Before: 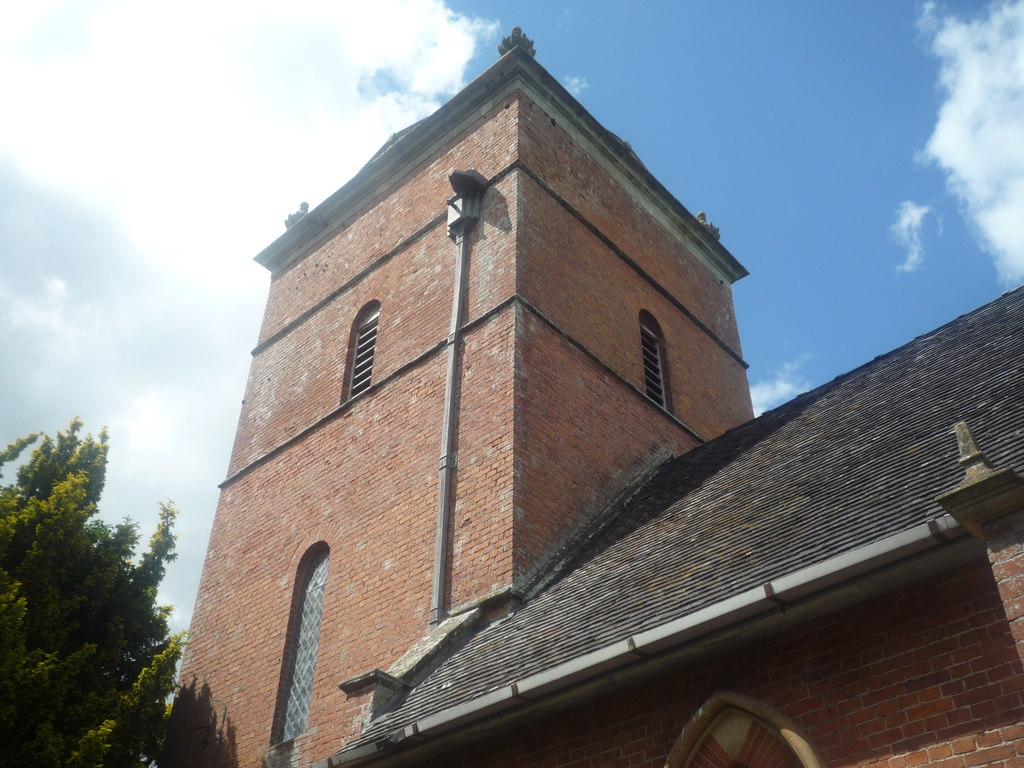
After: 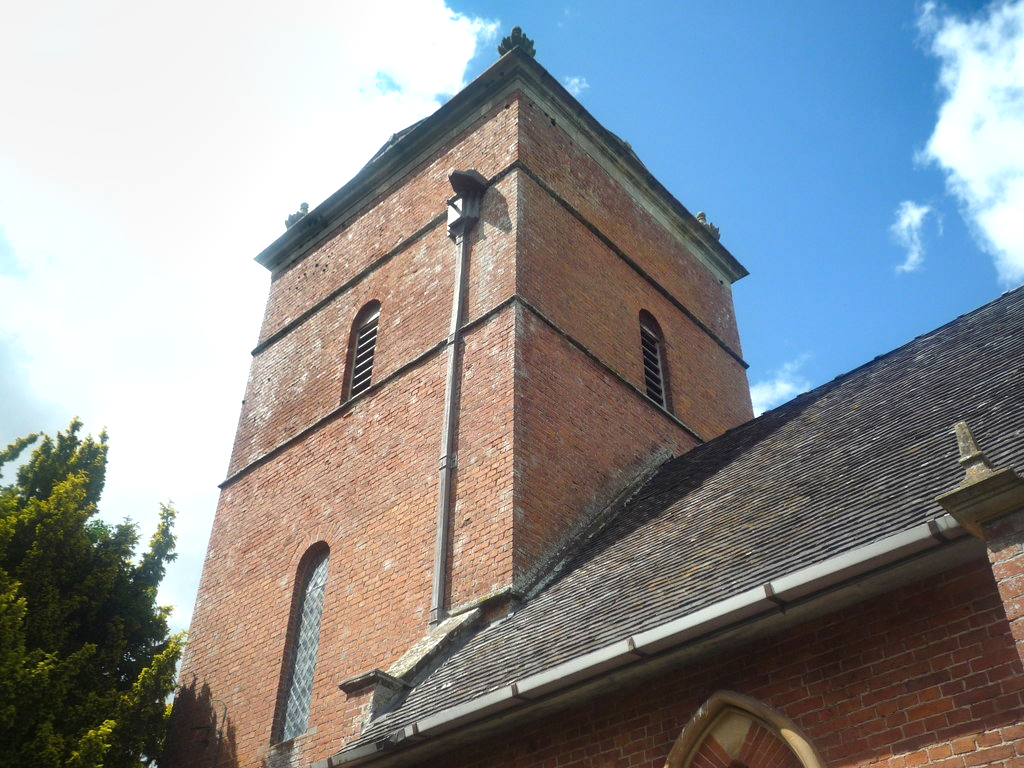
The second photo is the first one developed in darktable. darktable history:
haze removal: compatibility mode true
shadows and highlights: low approximation 0.01, soften with gaussian
exposure: black level correction 0, exposure 0.499 EV, compensate highlight preservation false
